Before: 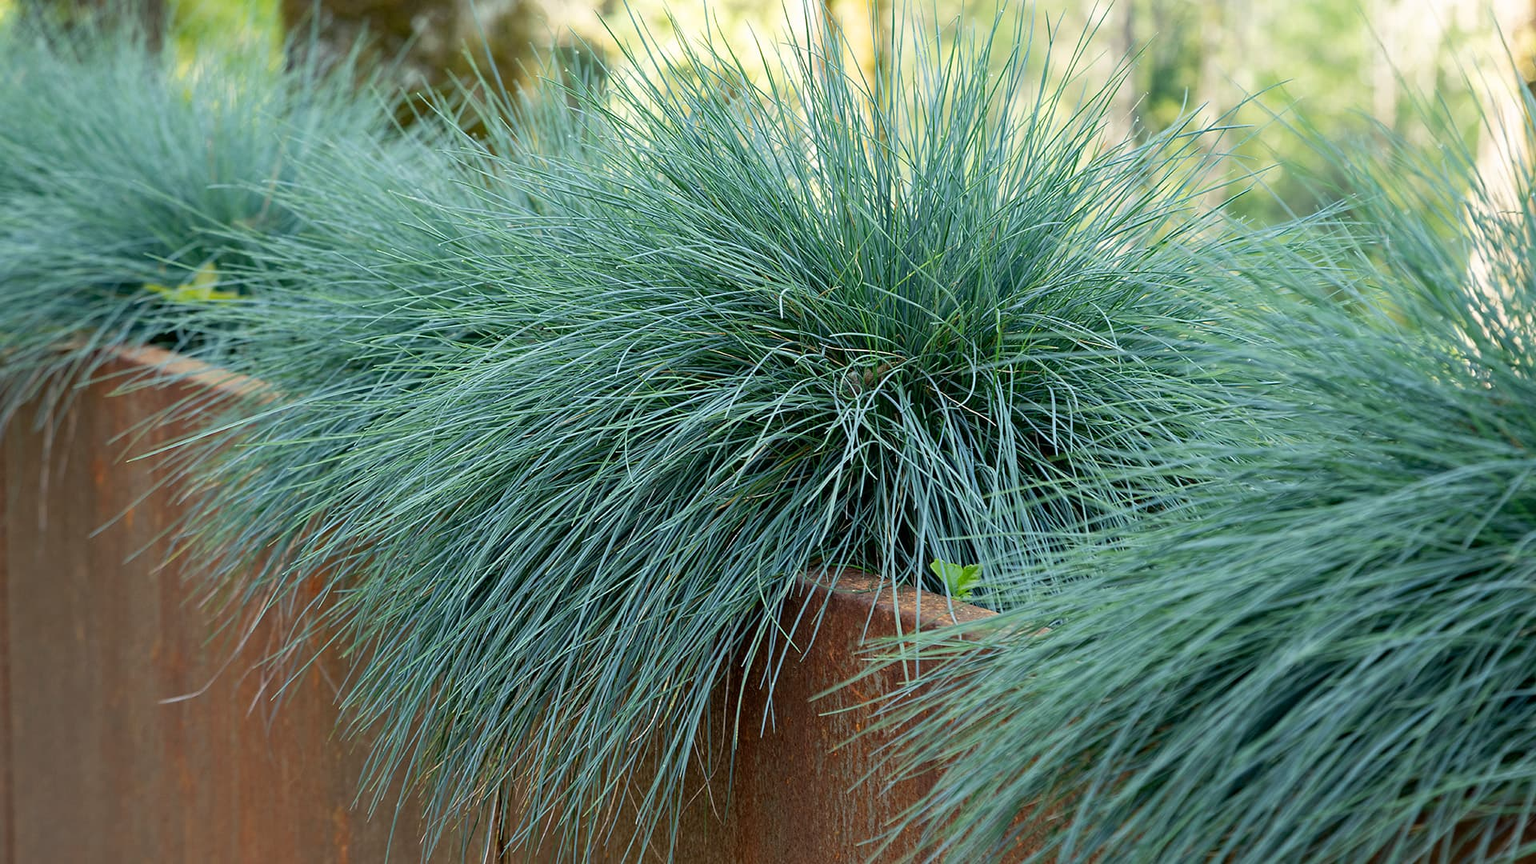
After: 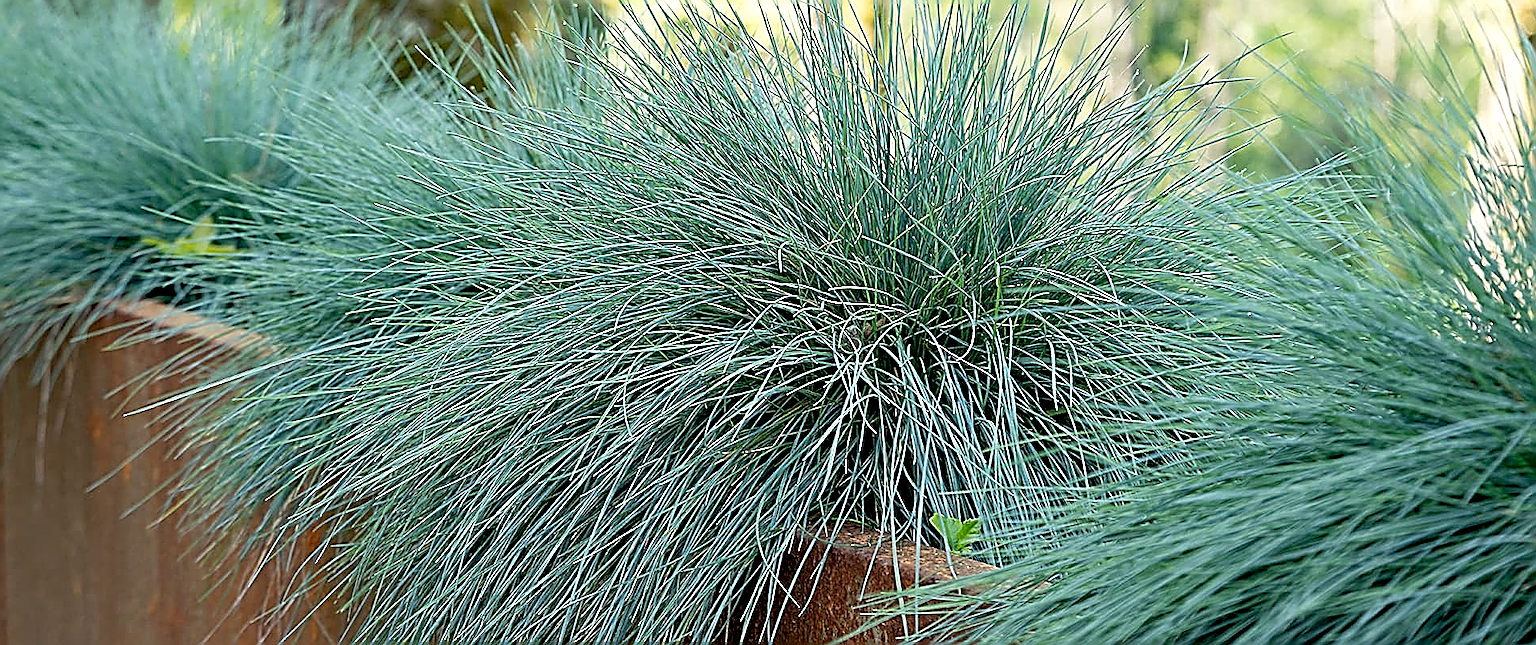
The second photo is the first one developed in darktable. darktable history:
sharpen: amount 1.991
crop: left 0.245%, top 5.467%, bottom 19.927%
exposure: black level correction 0.009, exposure 0.118 EV, compensate highlight preservation false
